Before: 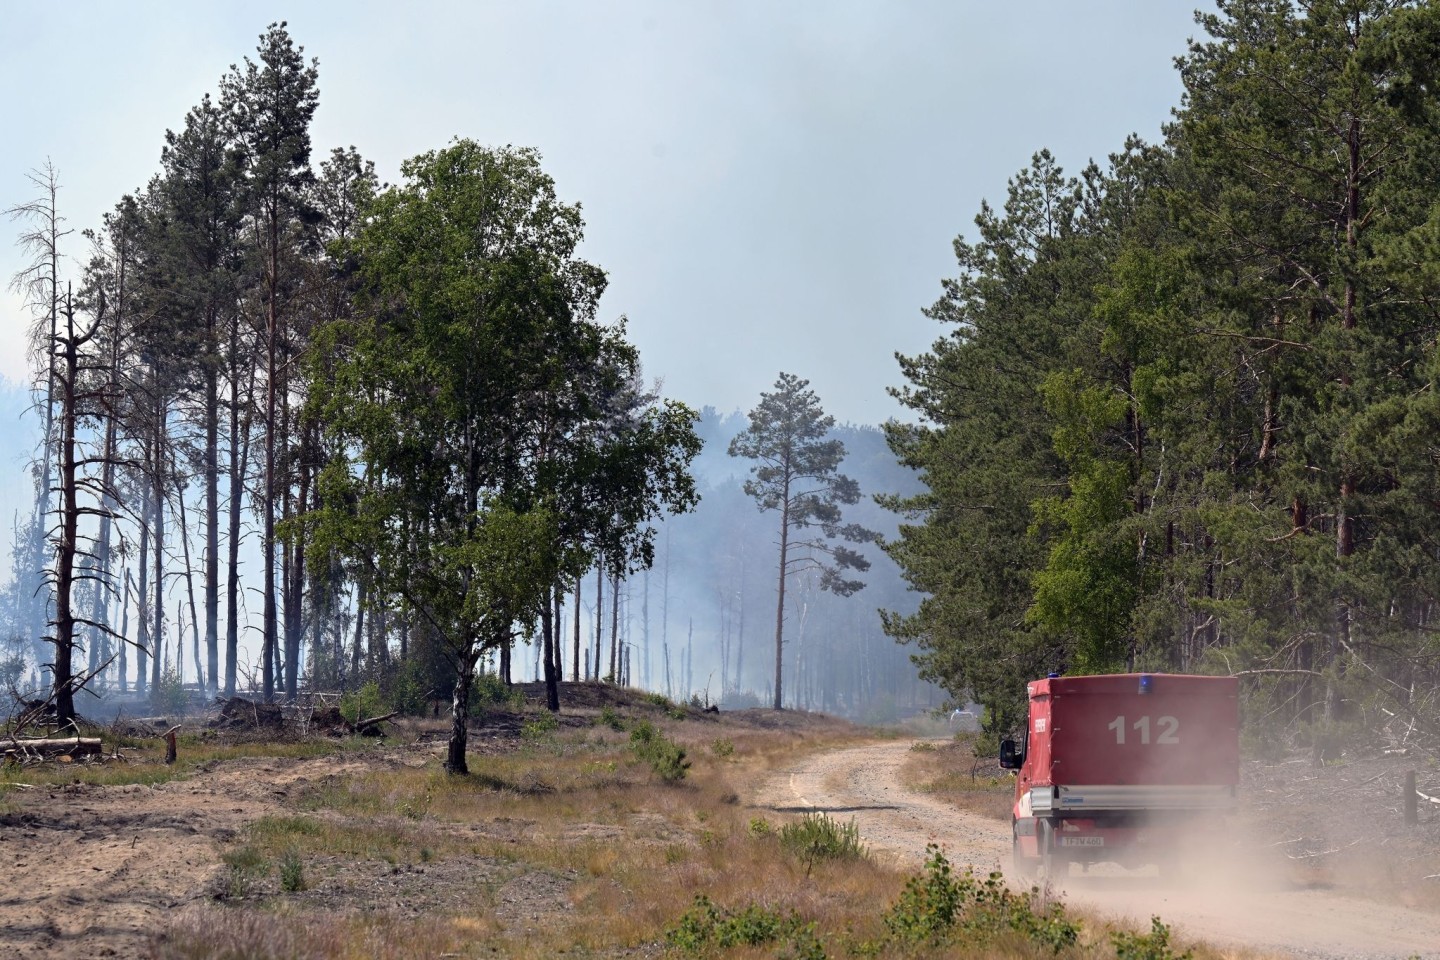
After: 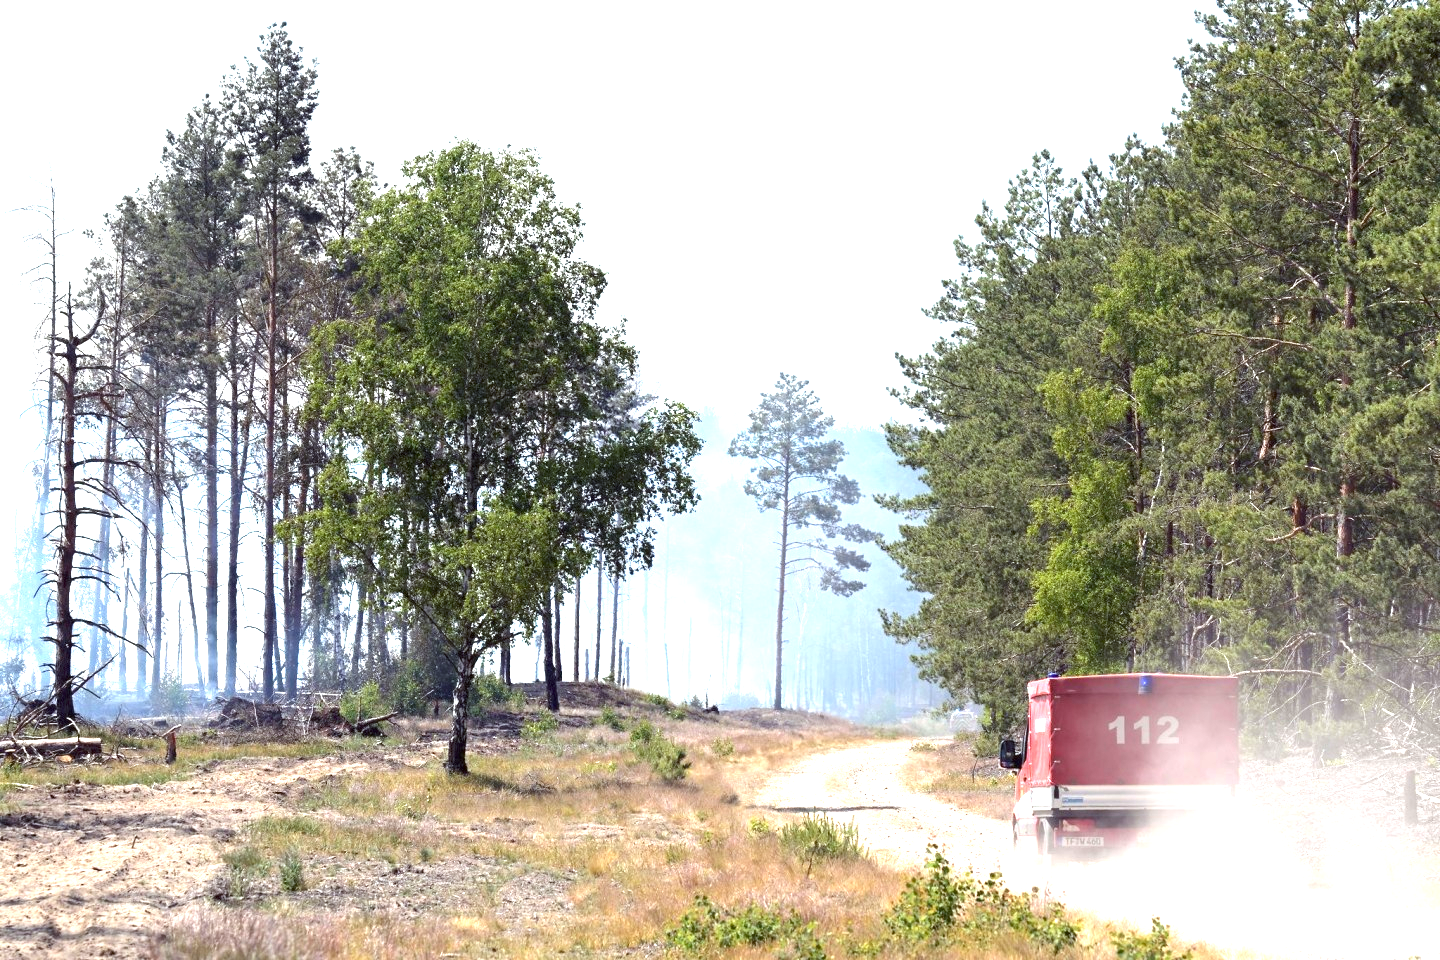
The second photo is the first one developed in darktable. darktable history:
exposure: black level correction 0.001, exposure 1.822 EV, compensate exposure bias true, compensate highlight preservation false
color balance: lift [1.004, 1.002, 1.002, 0.998], gamma [1, 1.007, 1.002, 0.993], gain [1, 0.977, 1.013, 1.023], contrast -3.64%
